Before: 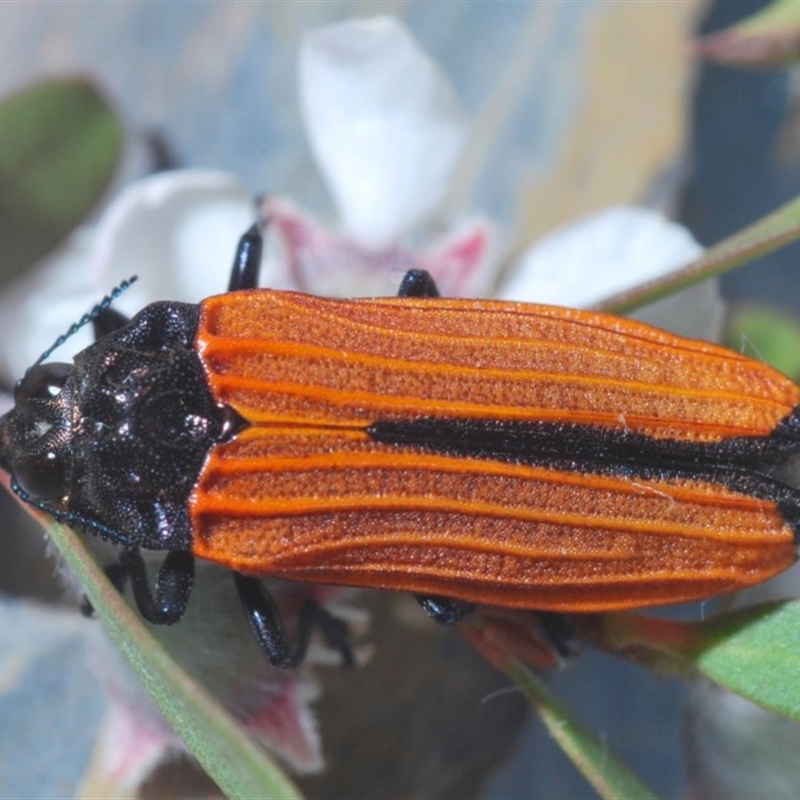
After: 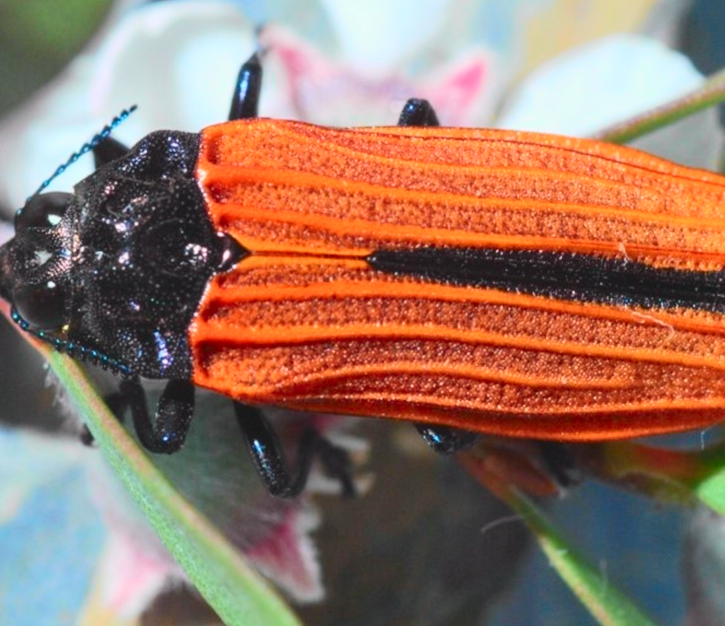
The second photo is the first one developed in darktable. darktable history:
color correction: highlights b* -0.04
tone curve: curves: ch0 [(0, 0.003) (0.044, 0.032) (0.12, 0.089) (0.197, 0.168) (0.281, 0.273) (0.468, 0.548) (0.588, 0.71) (0.701, 0.815) (0.86, 0.922) (1, 0.982)]; ch1 [(0, 0) (0.247, 0.215) (0.433, 0.382) (0.466, 0.426) (0.493, 0.481) (0.501, 0.5) (0.517, 0.524) (0.557, 0.582) (0.598, 0.651) (0.671, 0.735) (0.796, 0.85) (1, 1)]; ch2 [(0, 0) (0.249, 0.216) (0.357, 0.317) (0.448, 0.432) (0.478, 0.492) (0.498, 0.499) (0.517, 0.53) (0.537, 0.57) (0.569, 0.623) (0.61, 0.663) (0.706, 0.75) (0.808, 0.809) (0.991, 0.968)], color space Lab, independent channels, preserve colors none
crop: top 21.395%, right 9.352%, bottom 0.306%
